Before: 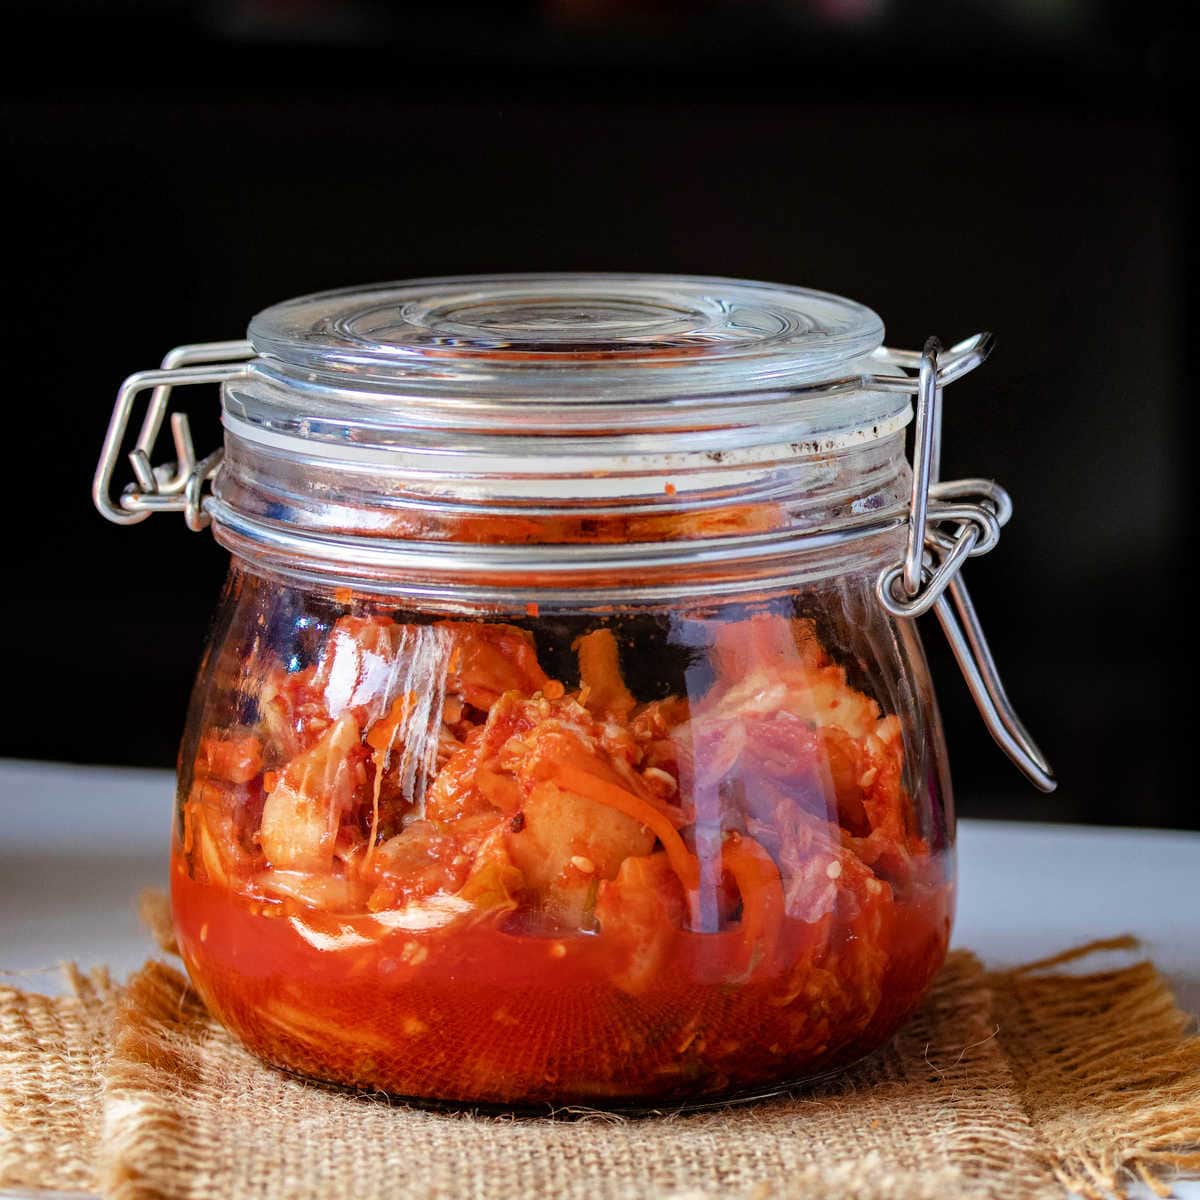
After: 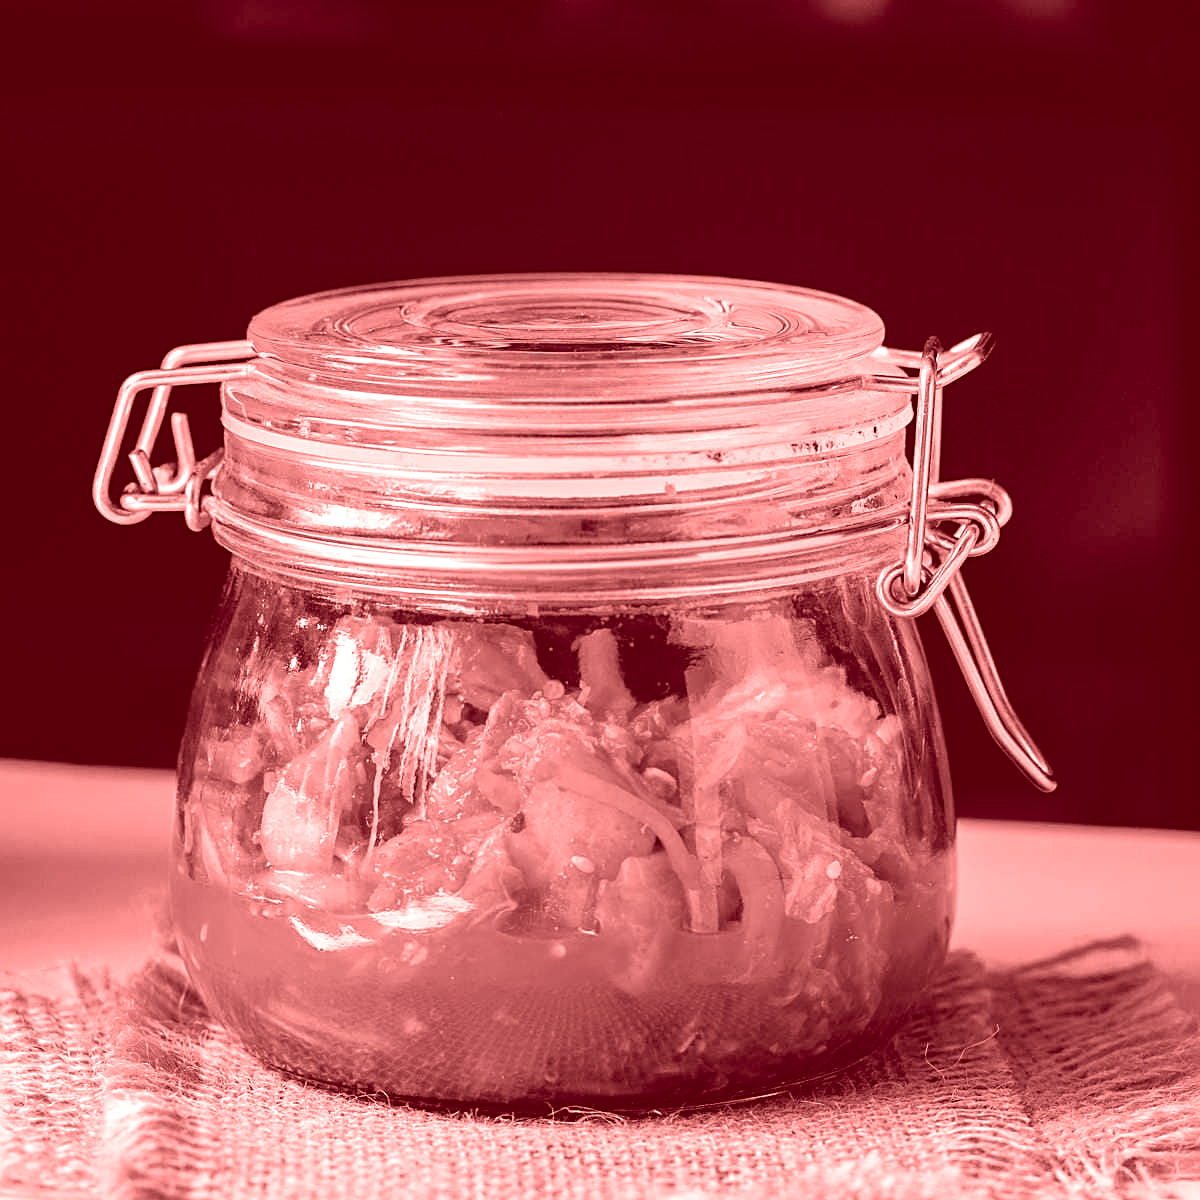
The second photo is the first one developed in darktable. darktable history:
colorize: saturation 60%, source mix 100%
sharpen: on, module defaults
